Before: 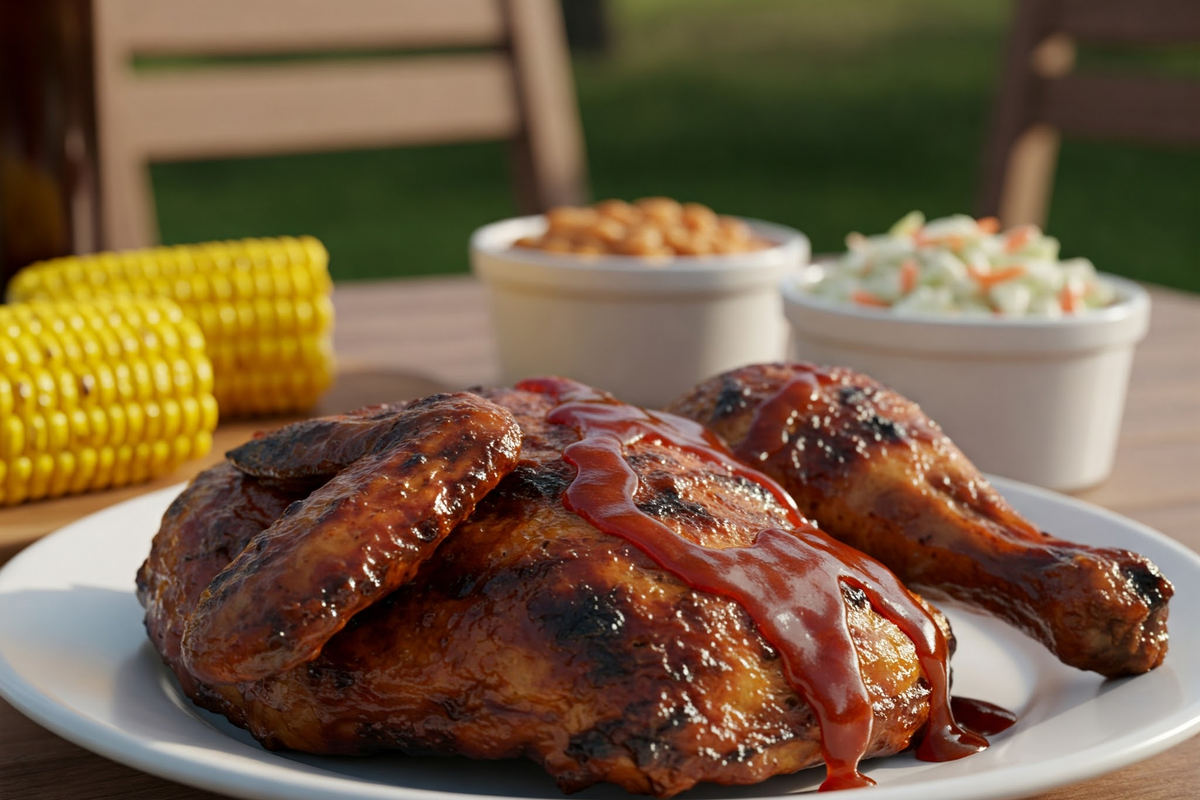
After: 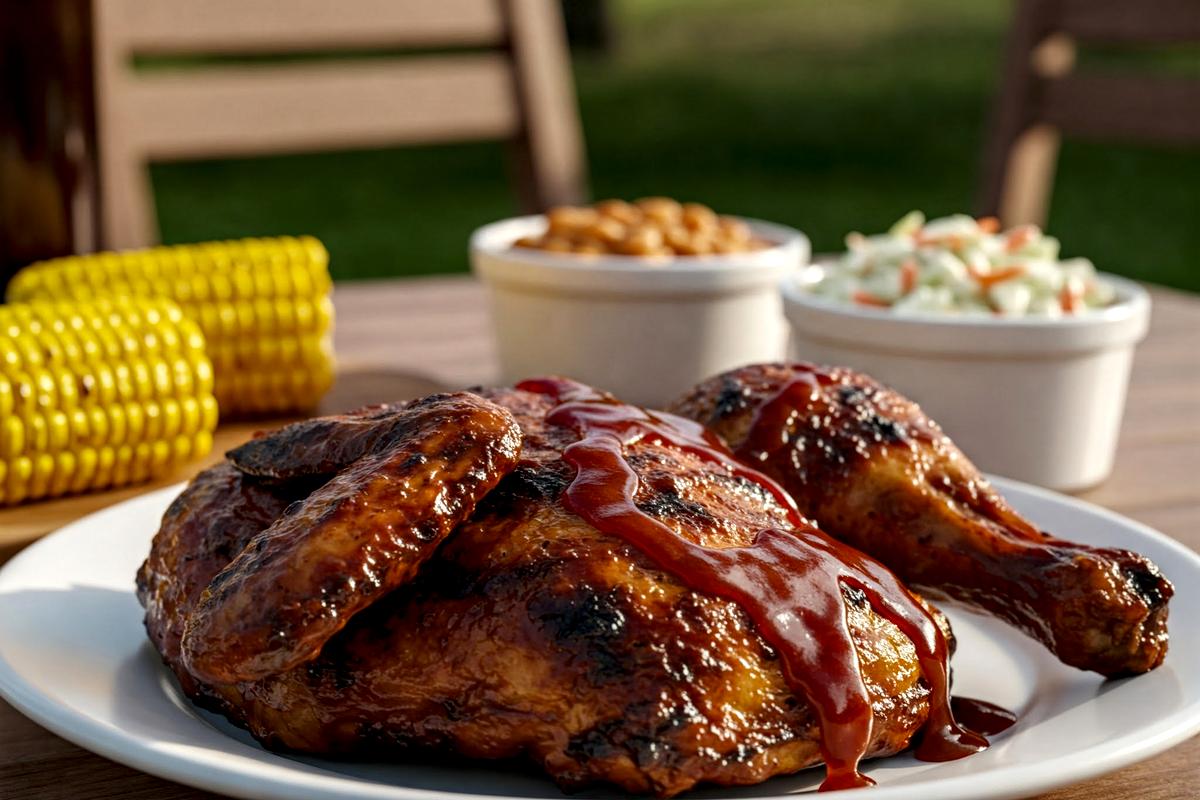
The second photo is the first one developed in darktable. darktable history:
color balance rgb: perceptual saturation grading › global saturation 8.89%, saturation formula JzAzBz (2021)
local contrast: detail 160%
